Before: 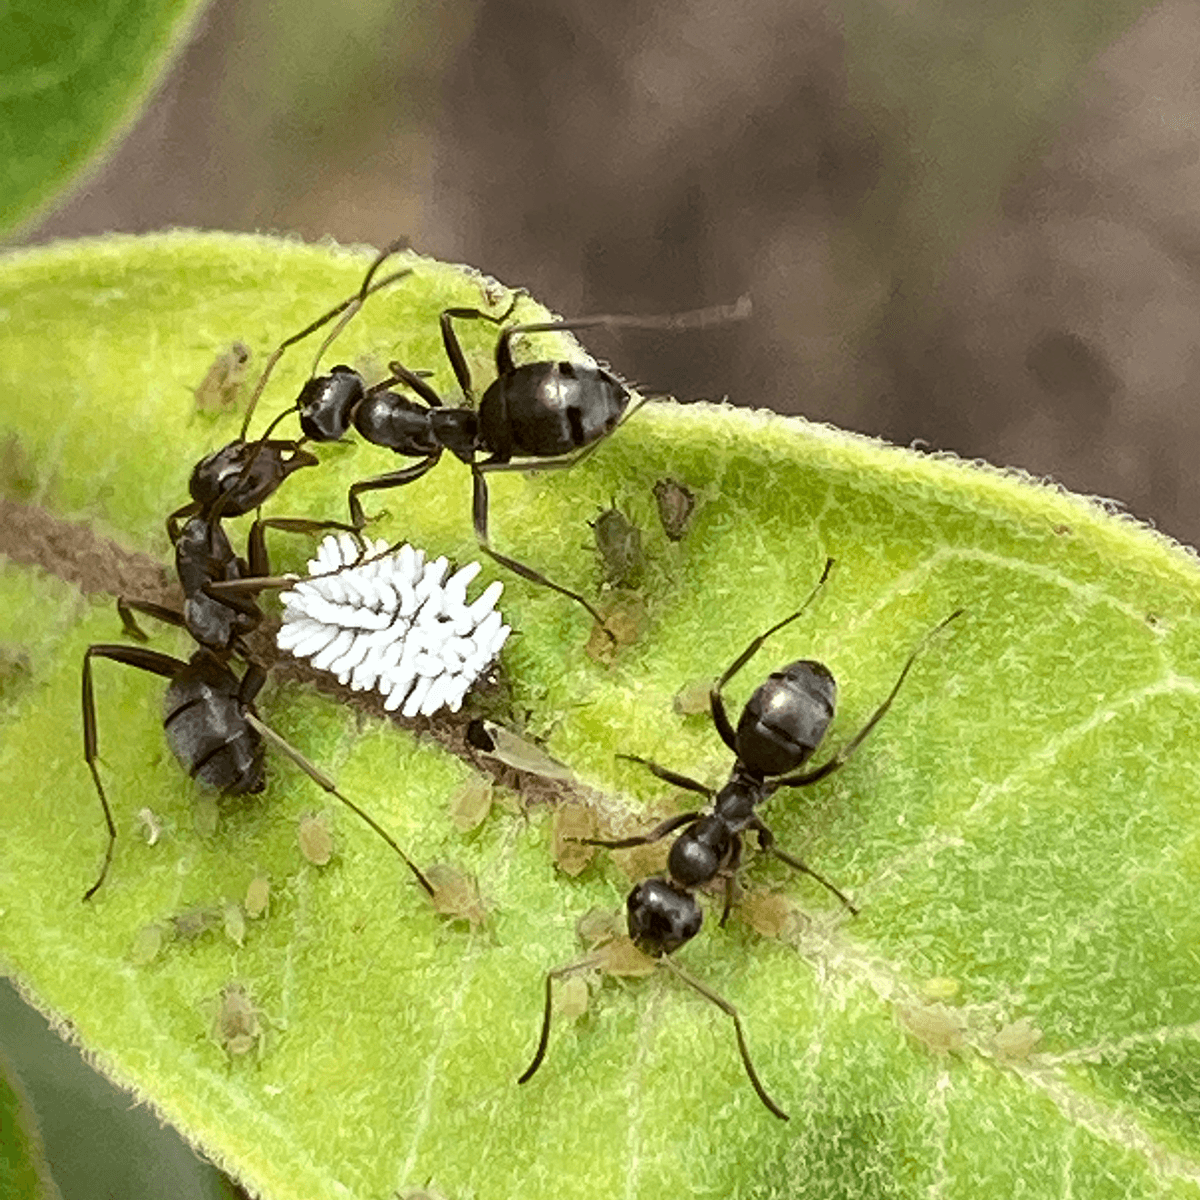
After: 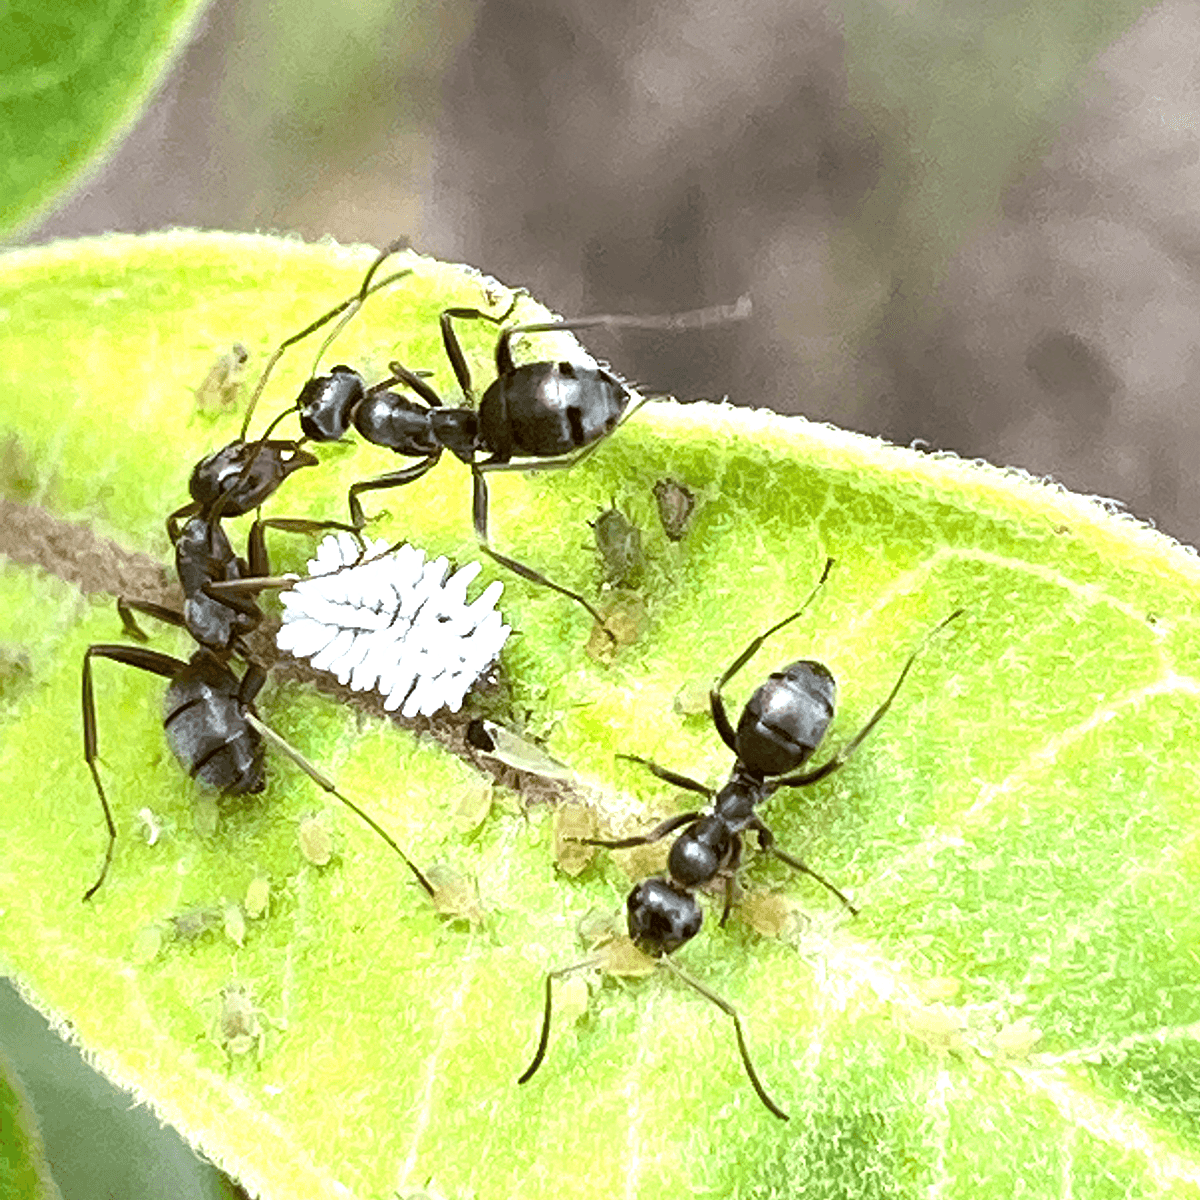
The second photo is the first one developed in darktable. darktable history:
white balance: red 0.931, blue 1.11
exposure: exposure 1 EV, compensate highlight preservation false
